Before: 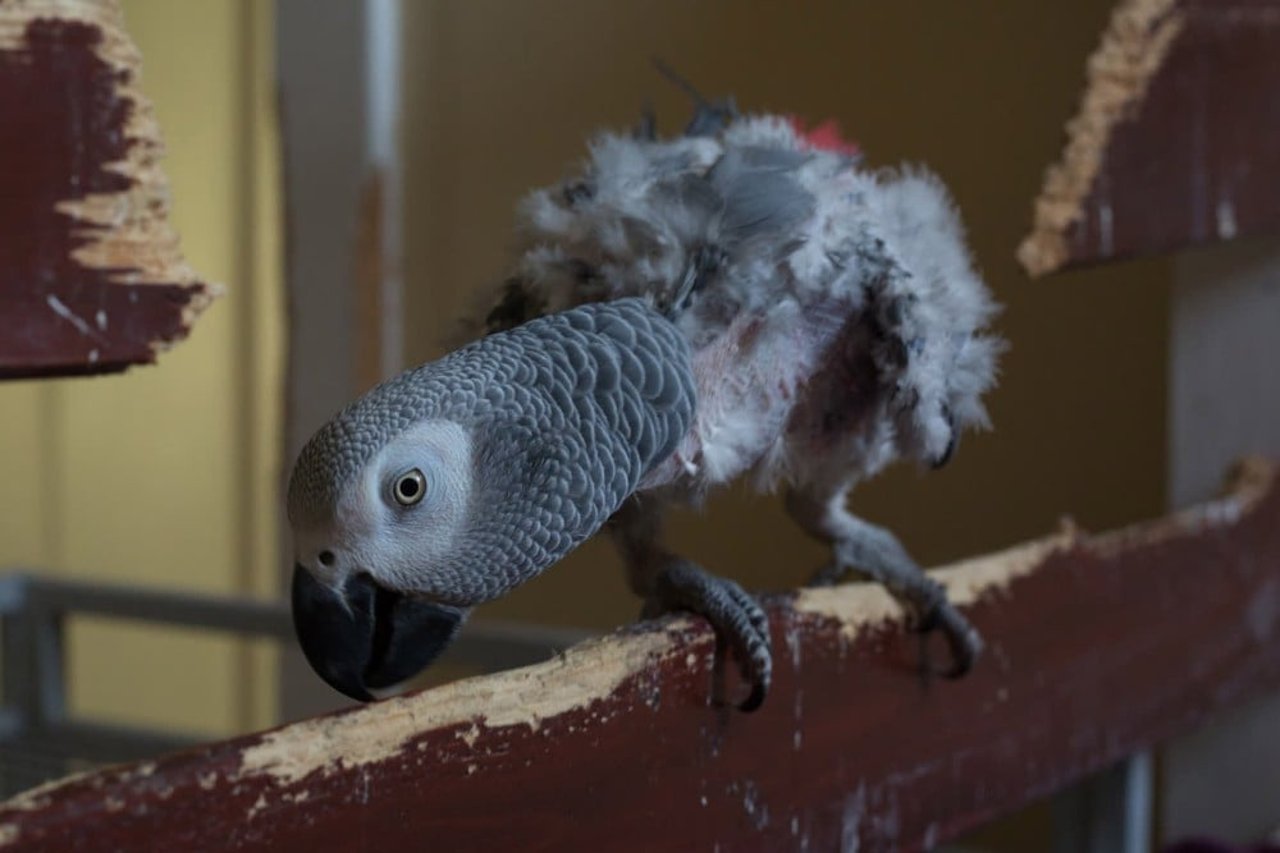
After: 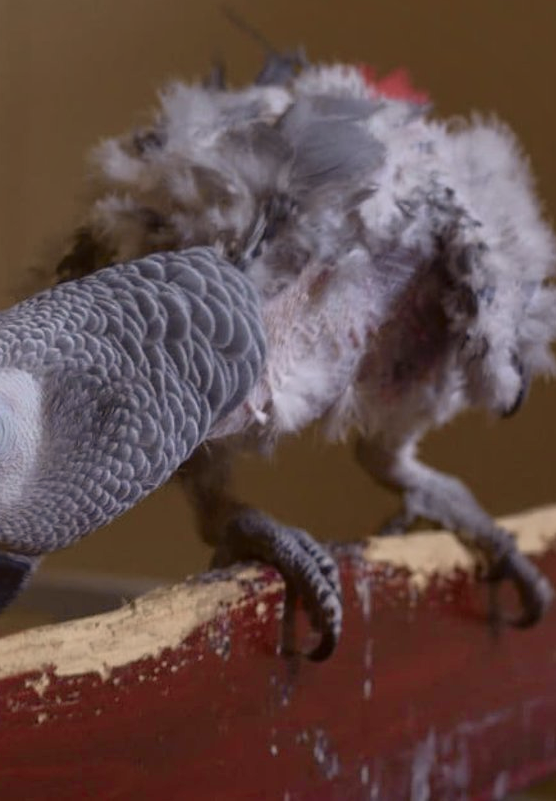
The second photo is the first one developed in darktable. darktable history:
tone equalizer: smoothing diameter 24.81%, edges refinement/feathering 10.63, preserve details guided filter
contrast brightness saturation: saturation -0.064
color correction: highlights a* 10.18, highlights b* 9.64, shadows a* 8.34, shadows b* 7.94, saturation 0.812
tone curve: curves: ch0 [(0, 0.013) (0.104, 0.103) (0.258, 0.267) (0.448, 0.487) (0.709, 0.794) (0.886, 0.922) (0.994, 0.971)]; ch1 [(0, 0) (0.335, 0.298) (0.446, 0.413) (0.488, 0.484) (0.515, 0.508) (0.566, 0.593) (0.635, 0.661) (1, 1)]; ch2 [(0, 0) (0.314, 0.301) (0.437, 0.403) (0.502, 0.494) (0.528, 0.54) (0.557, 0.559) (0.612, 0.62) (0.715, 0.691) (1, 1)], color space Lab, independent channels, preserve colors none
crop: left 33.6%, top 6.085%, right 22.943%
shadows and highlights: on, module defaults
